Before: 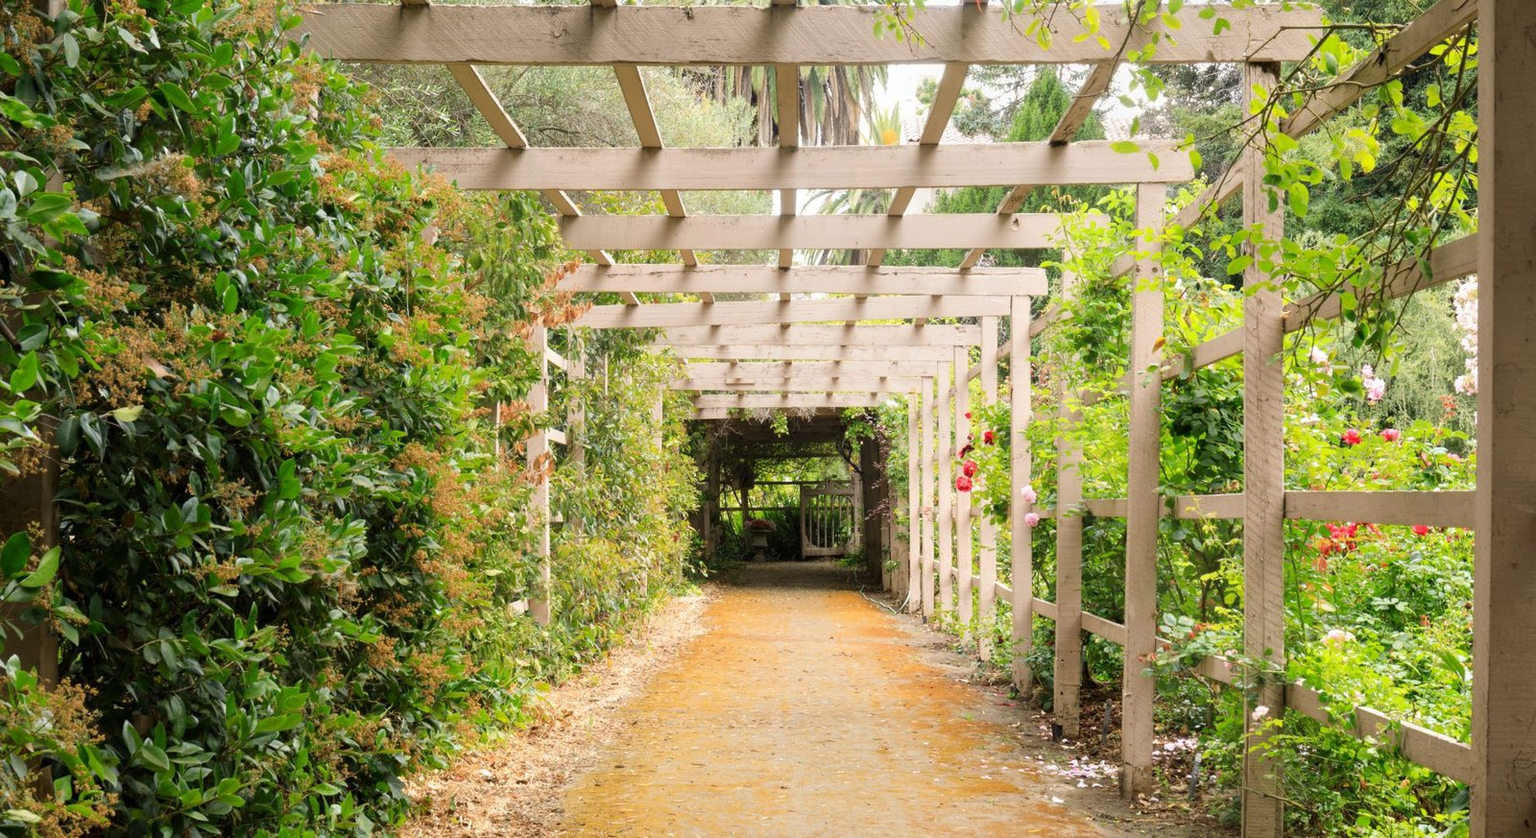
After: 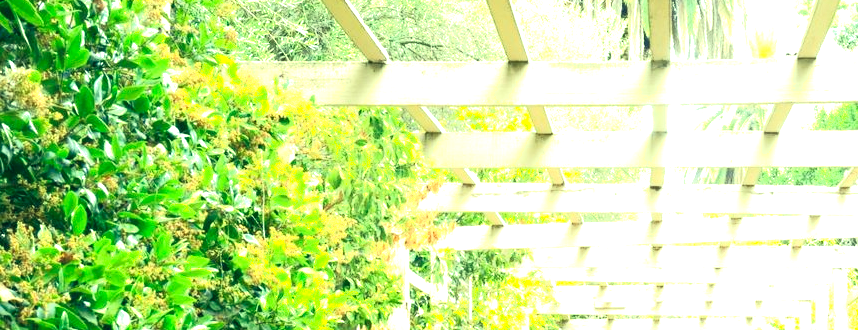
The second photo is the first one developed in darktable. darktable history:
crop: left 10.121%, top 10.631%, right 36.218%, bottom 51.526%
shadows and highlights: shadows 0, highlights 40
color correction: highlights a* -20.08, highlights b* 9.8, shadows a* -20.4, shadows b* -10.76
exposure: black level correction 0, exposure 1.5 EV, compensate highlight preservation false
